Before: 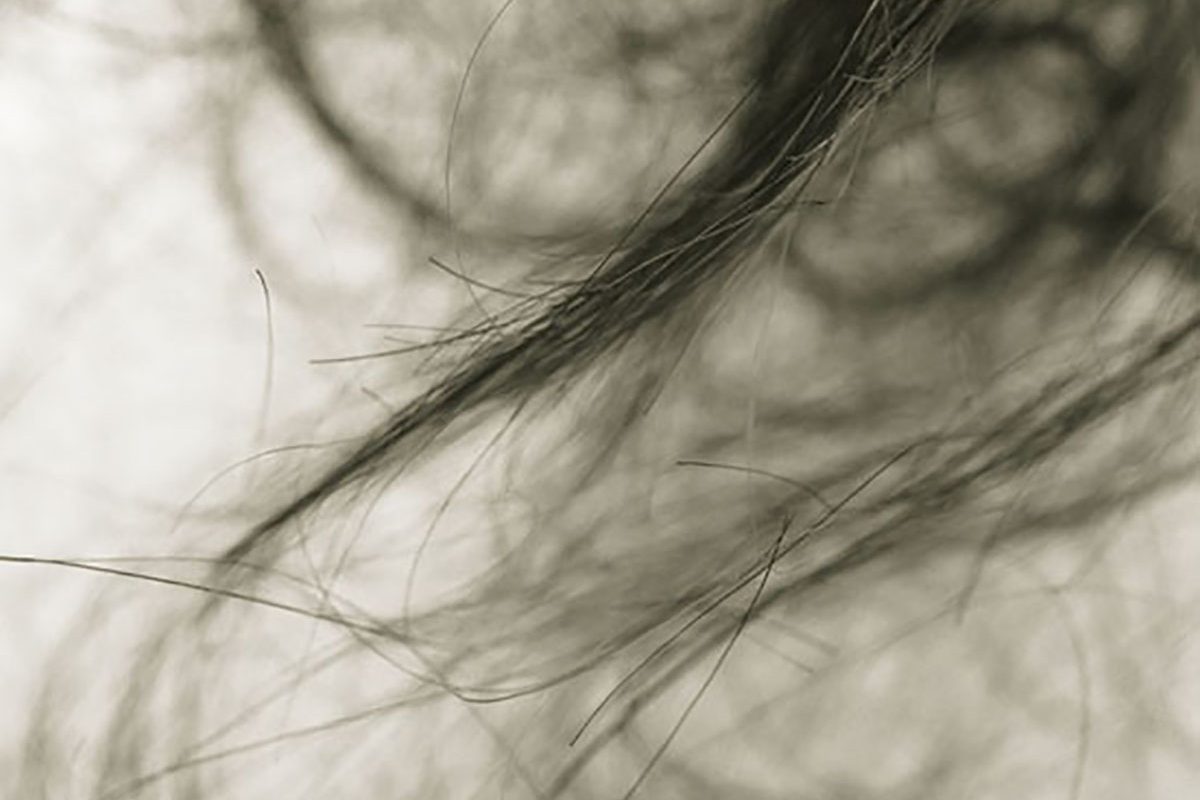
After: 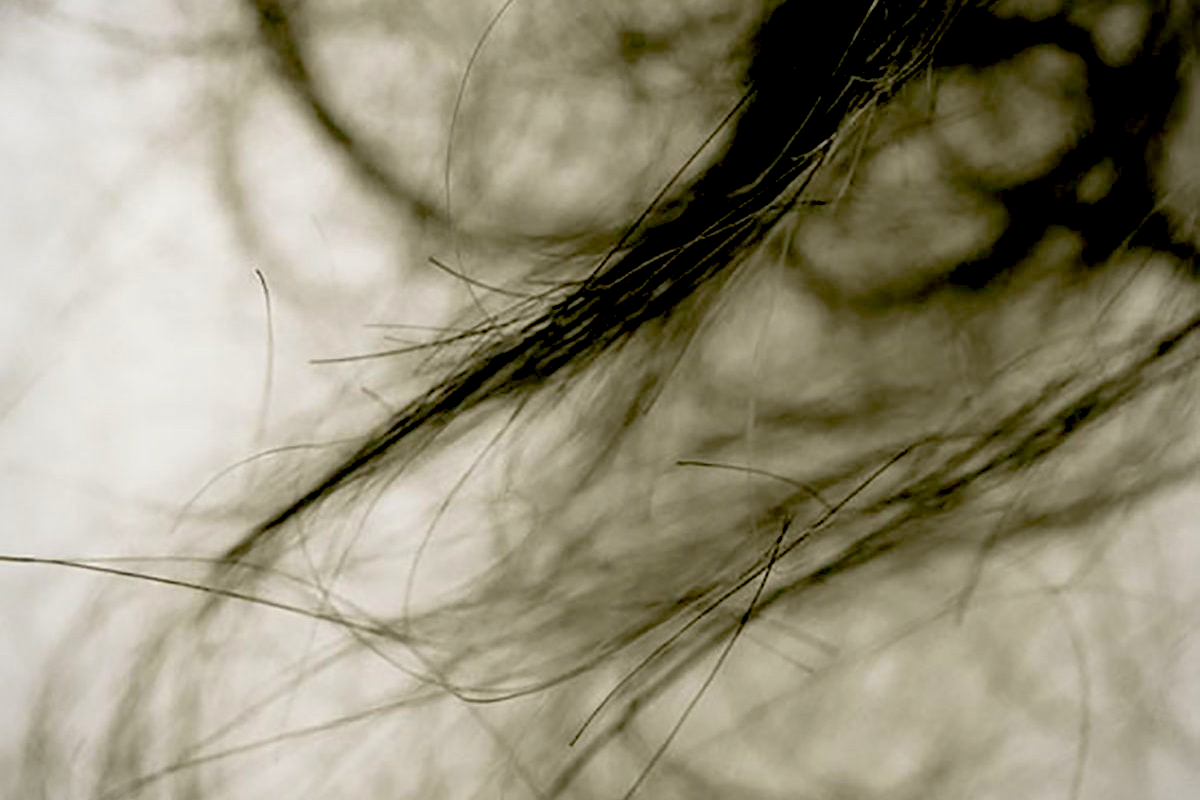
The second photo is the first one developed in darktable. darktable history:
vignetting: fall-off radius 82.48%, brightness -0.417, saturation -0.312
color balance rgb: power › hue 308.17°, perceptual saturation grading › global saturation 25.774%
exposure: black level correction 0.054, exposure -0.034 EV, compensate highlight preservation false
